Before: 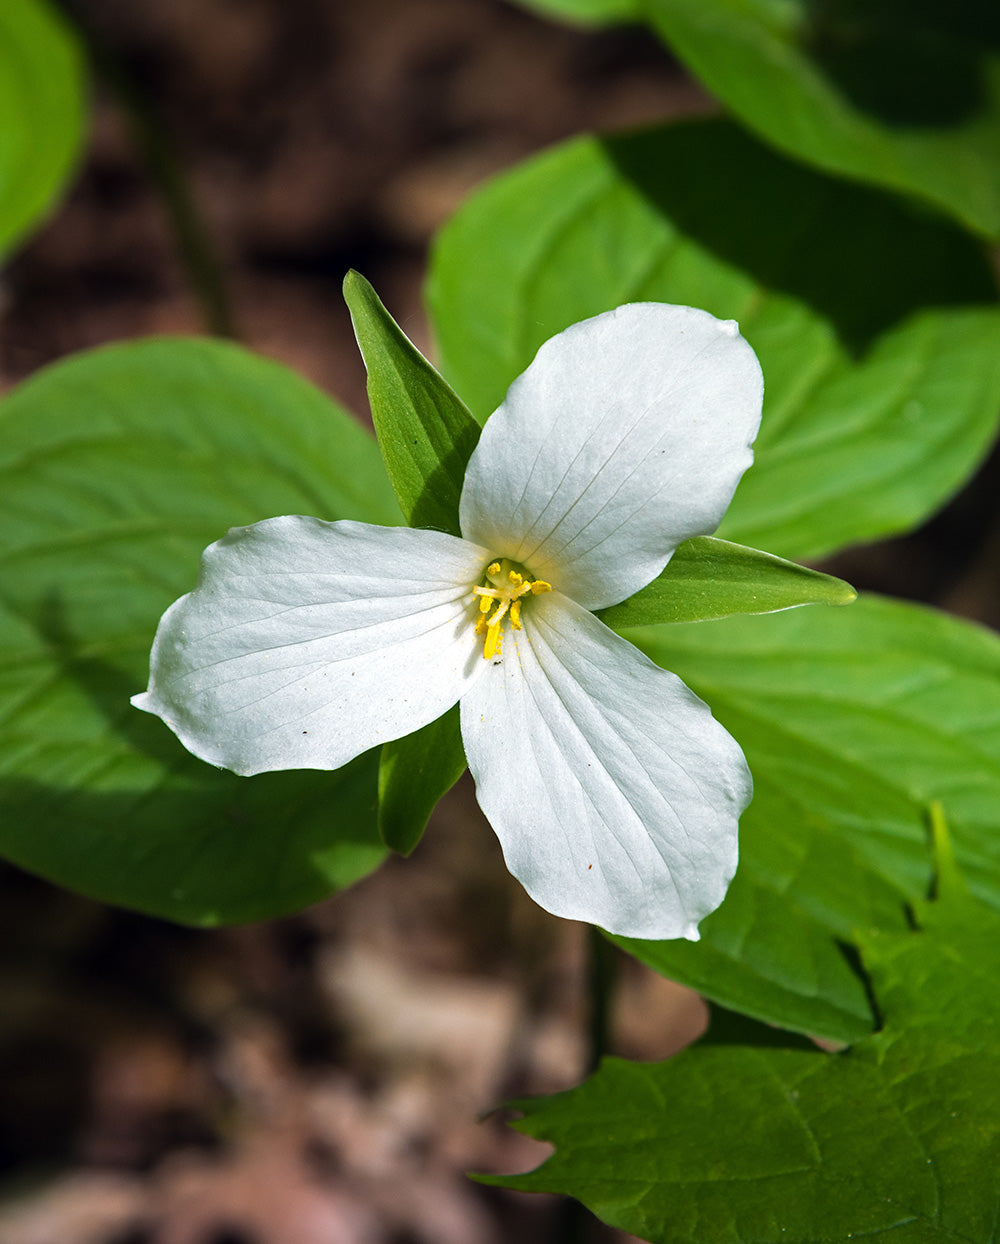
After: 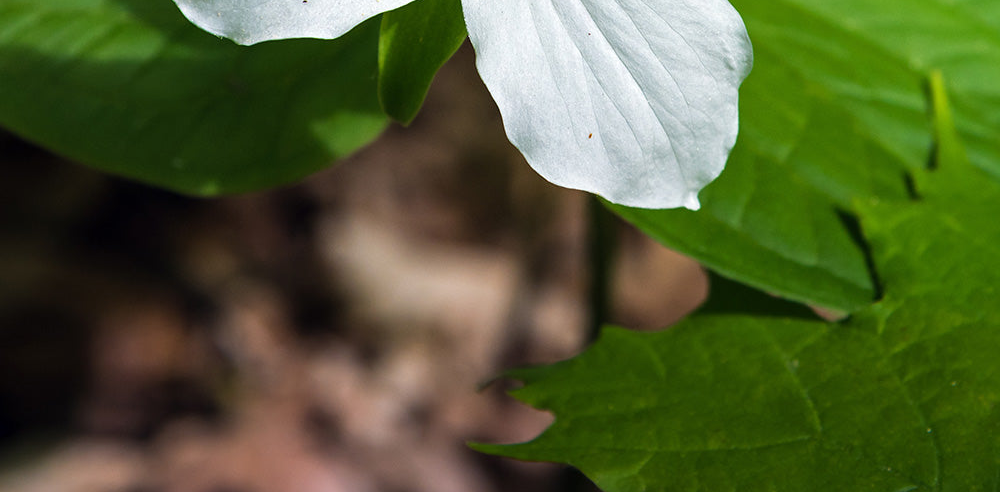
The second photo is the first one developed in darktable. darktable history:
crop and rotate: top 58.782%, bottom 1.59%
